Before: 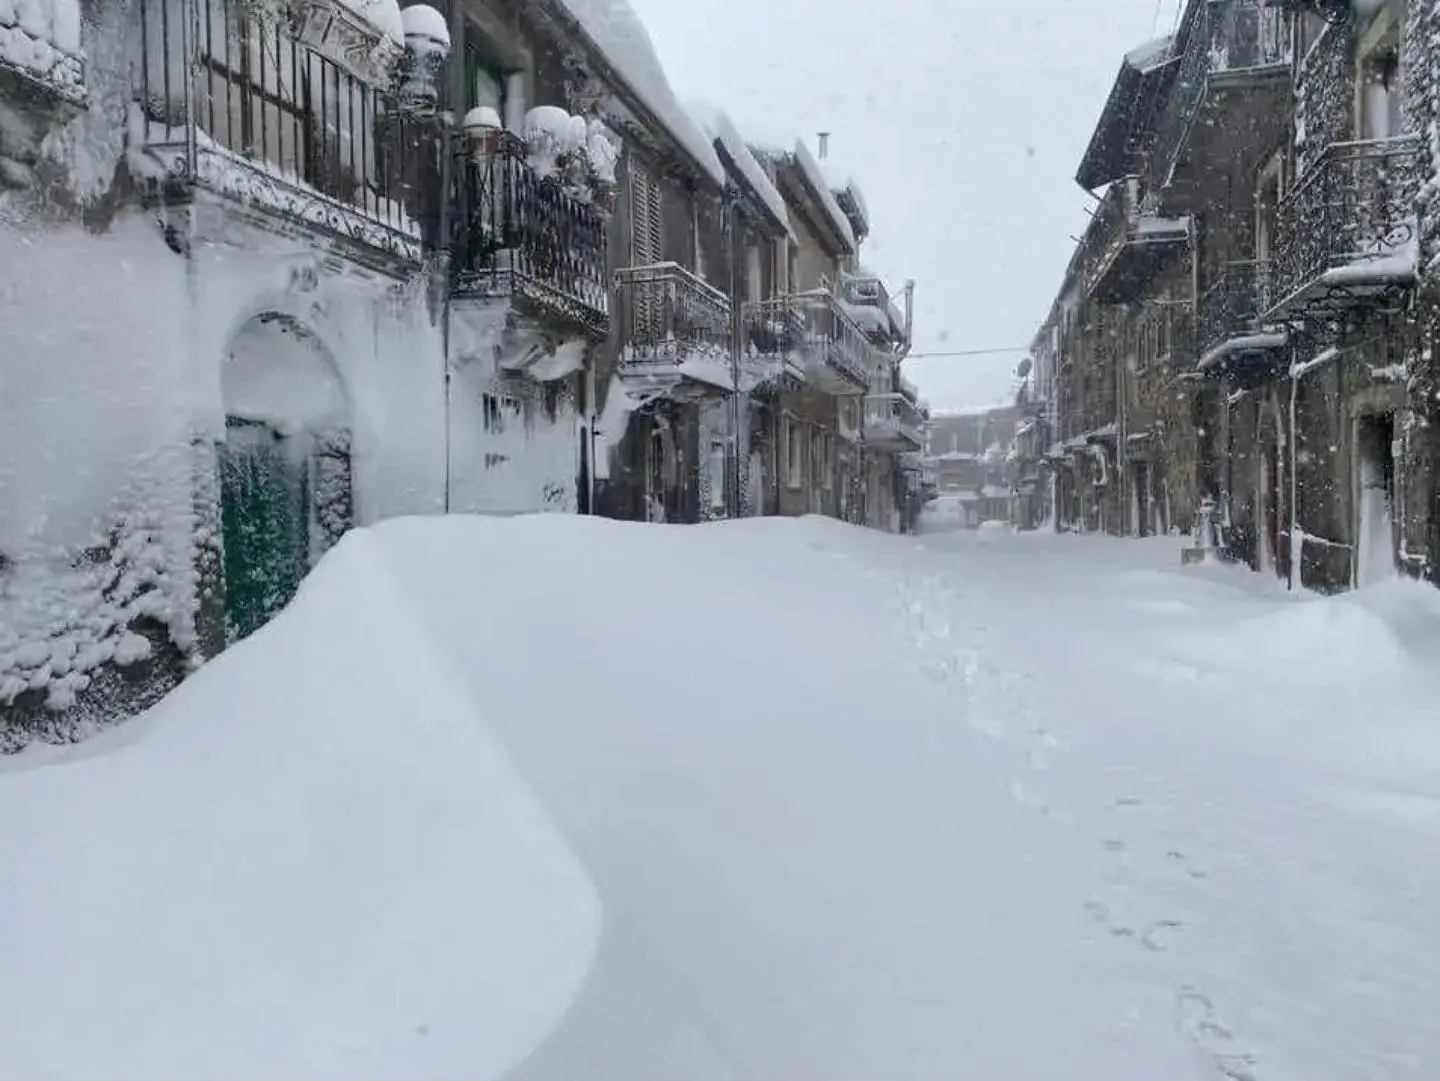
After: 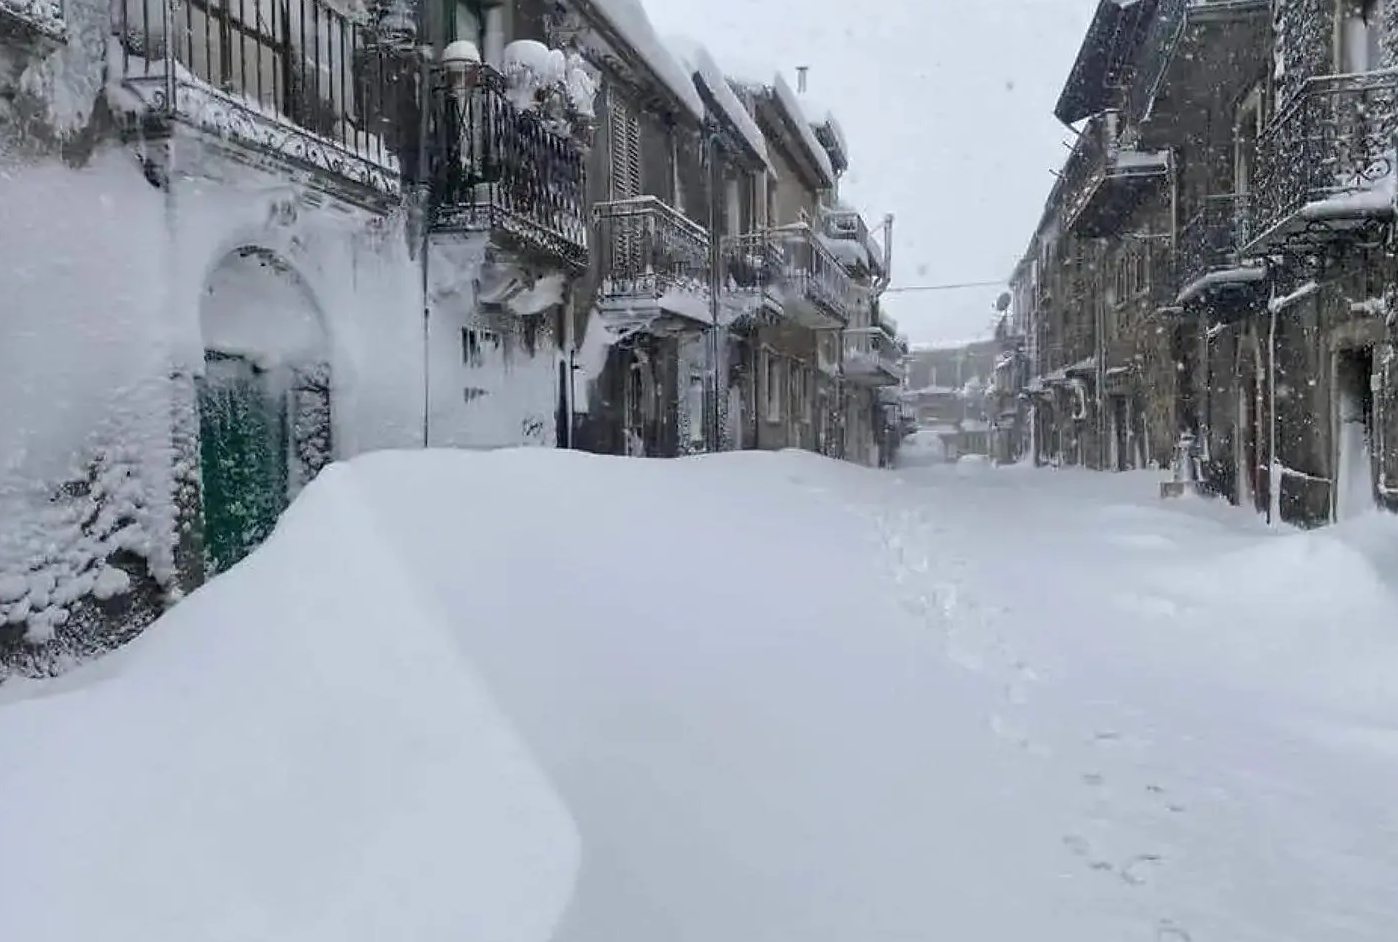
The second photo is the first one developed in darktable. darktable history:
sharpen: radius 1.559, amount 0.373, threshold 1.271
crop: left 1.507%, top 6.147%, right 1.379%, bottom 6.637%
